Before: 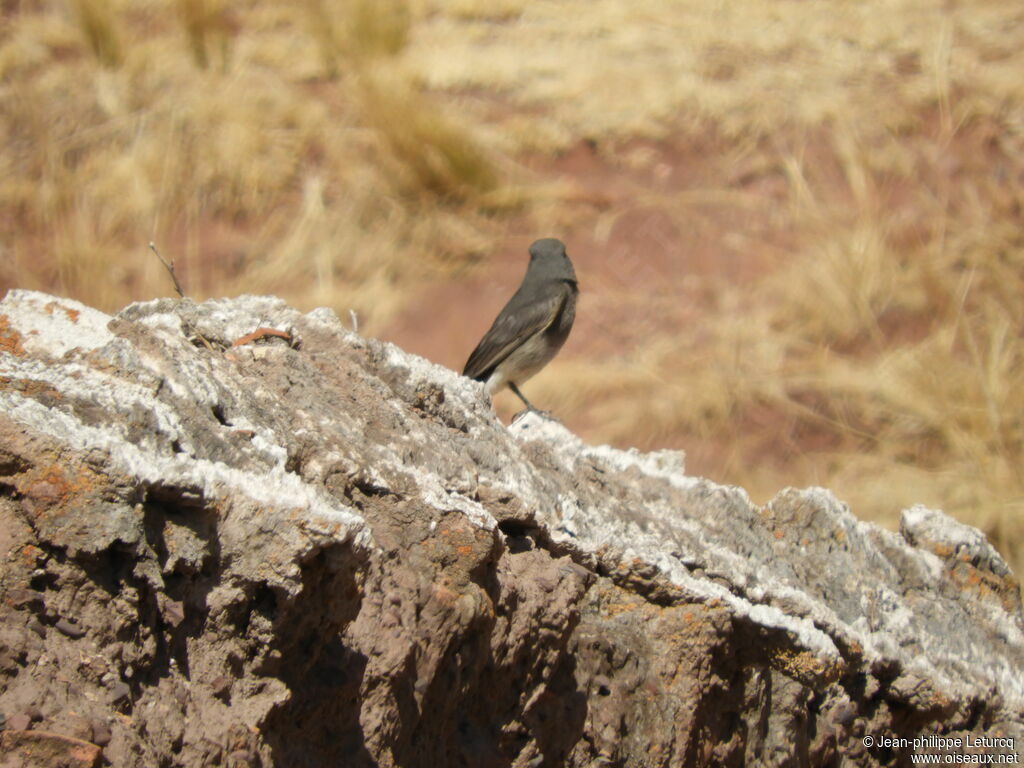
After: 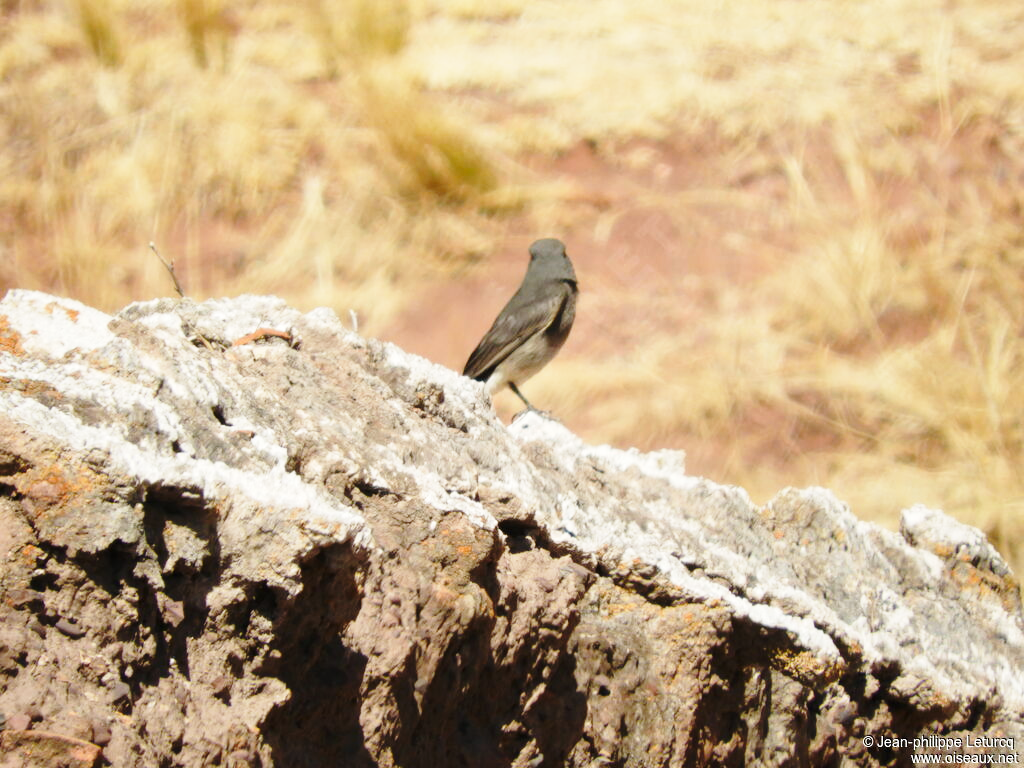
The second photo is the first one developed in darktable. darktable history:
base curve: curves: ch0 [(0, 0) (0.028, 0.03) (0.121, 0.232) (0.46, 0.748) (0.859, 0.968) (1, 1)], exposure shift 0.582, preserve colors none
